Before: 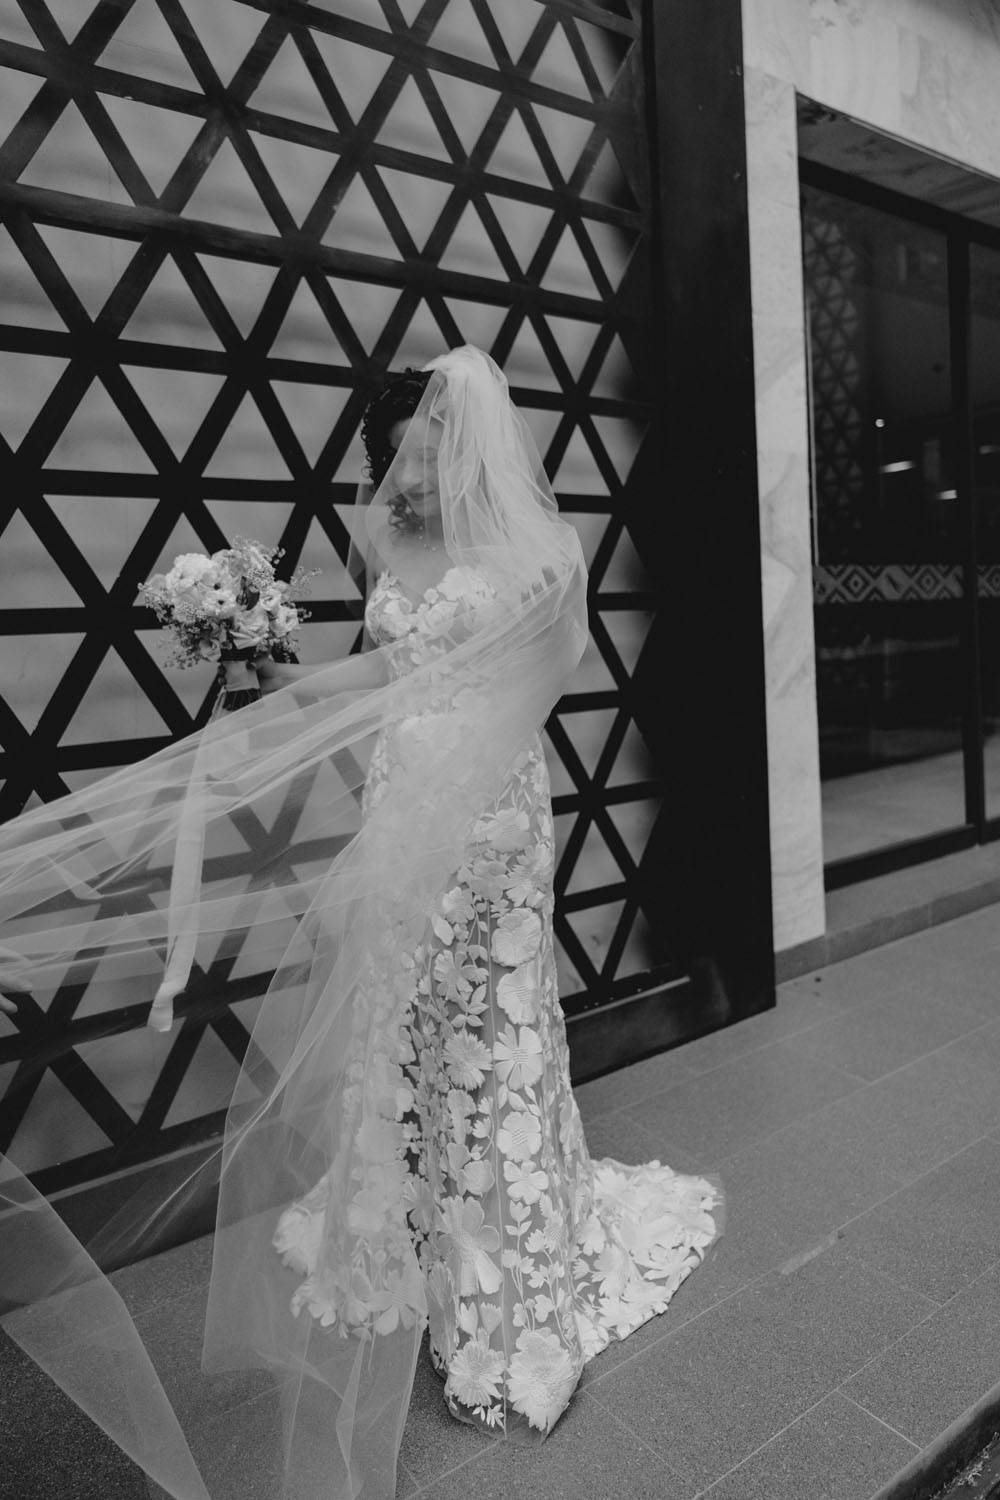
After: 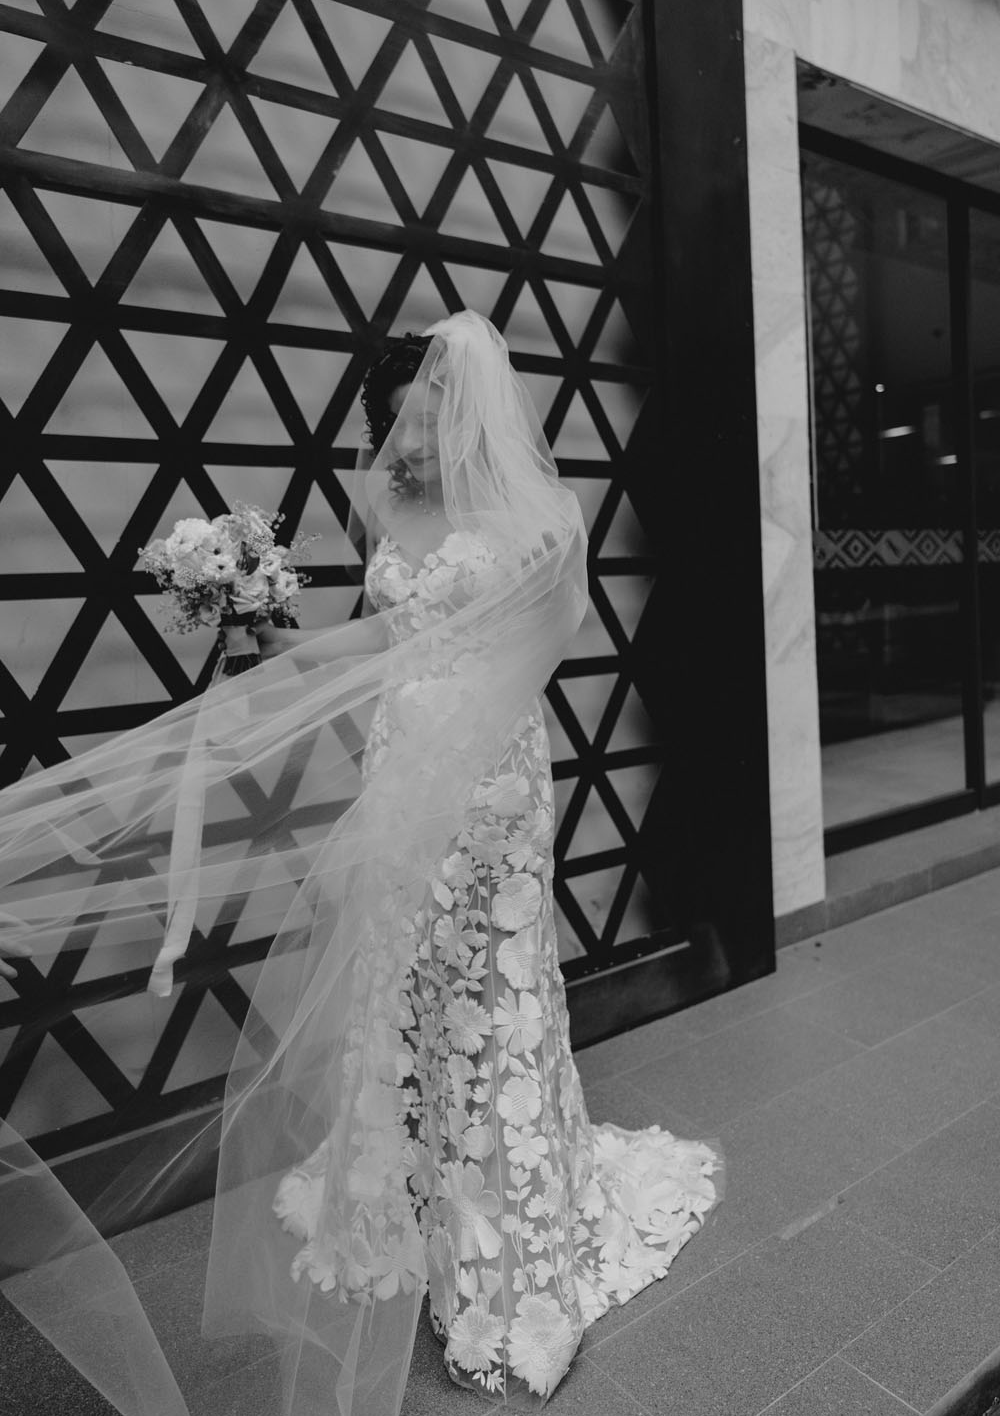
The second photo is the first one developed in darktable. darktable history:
crop and rotate: top 2.354%, bottom 3.199%
